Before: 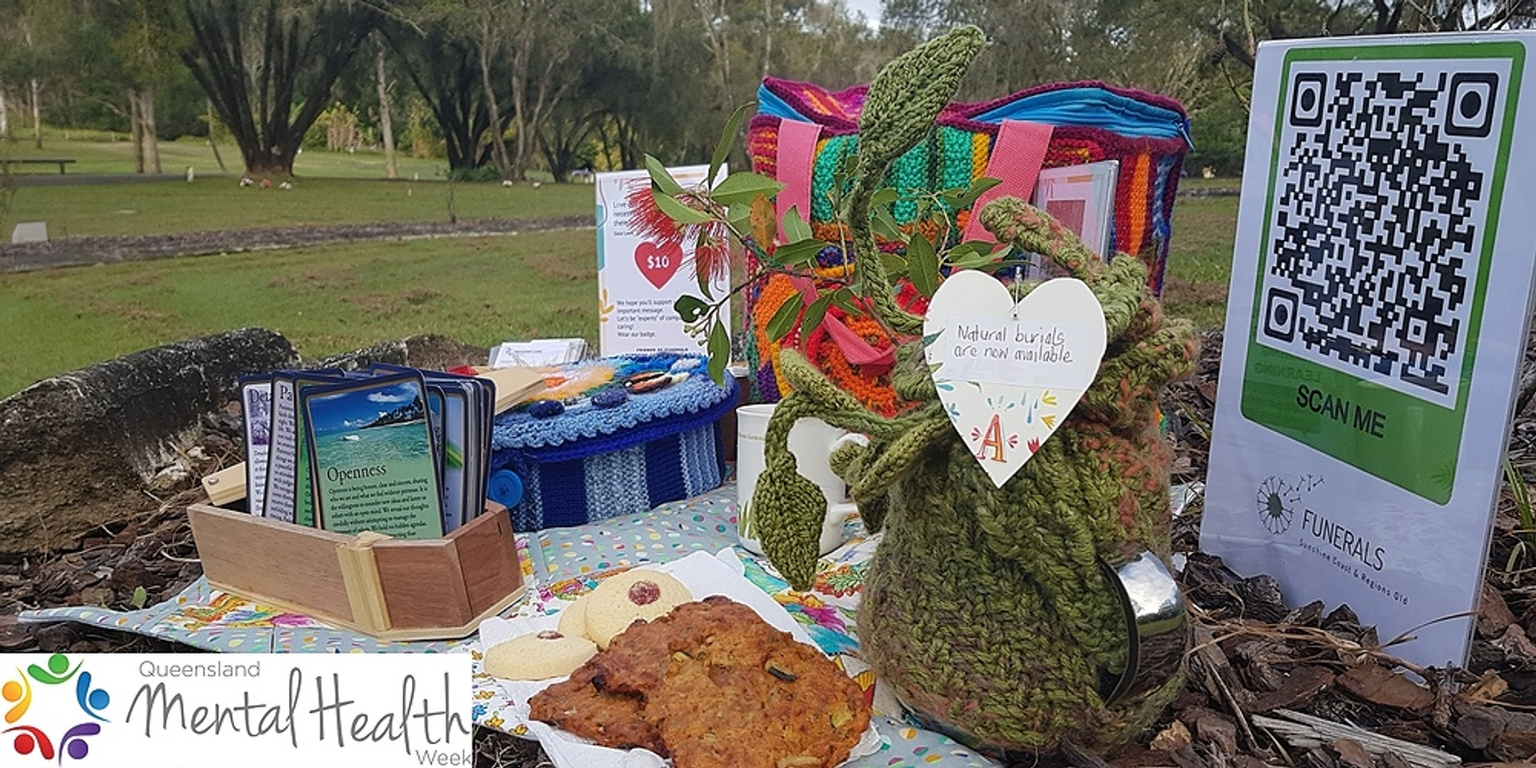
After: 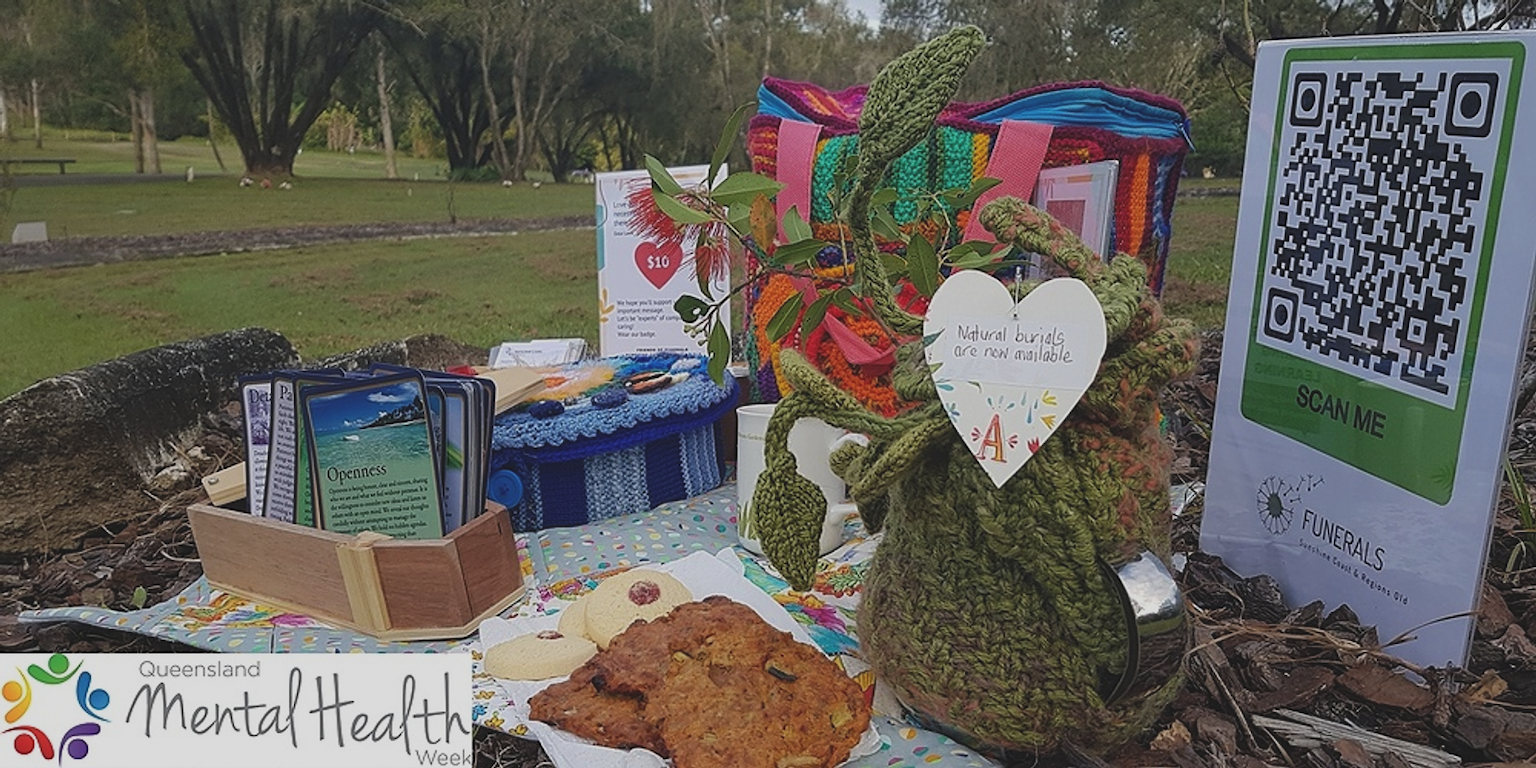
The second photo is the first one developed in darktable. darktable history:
exposure: black level correction -0.015, exposure -0.508 EV, compensate highlight preservation false
